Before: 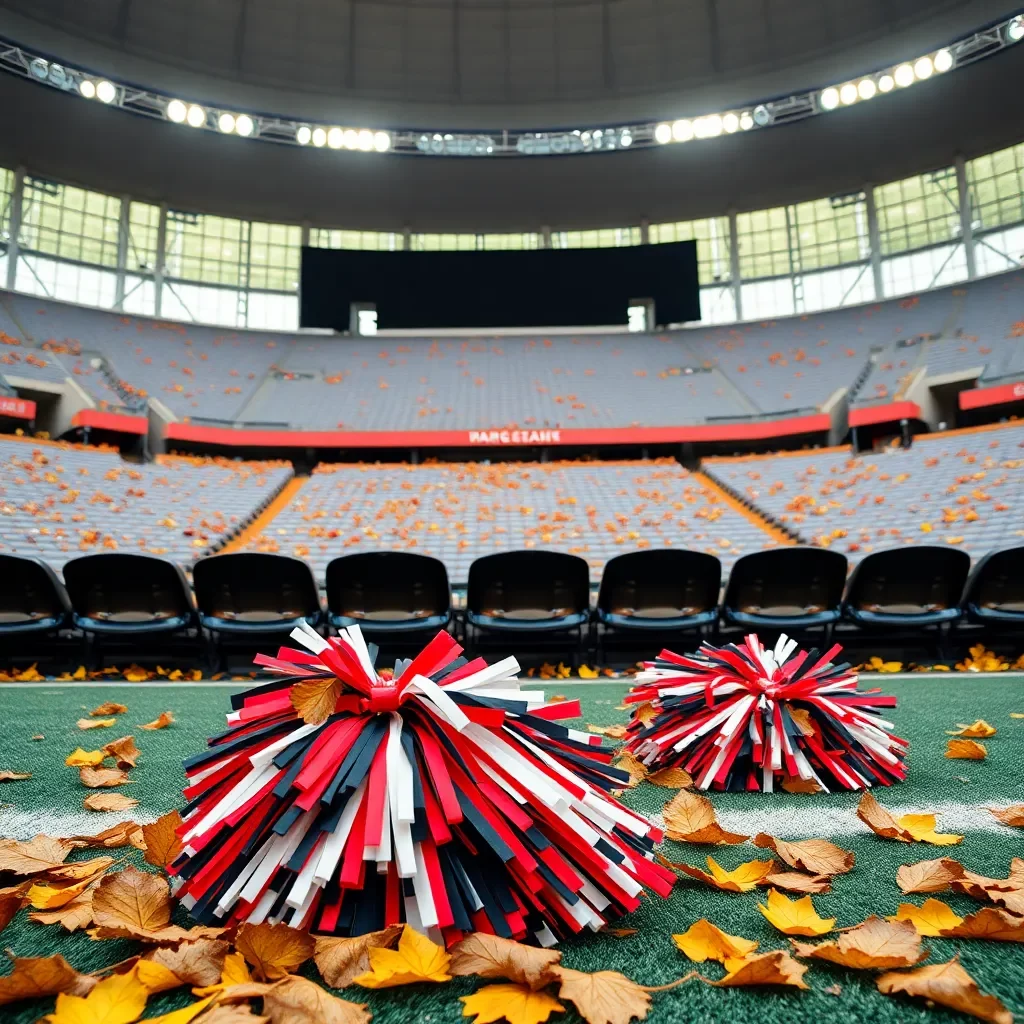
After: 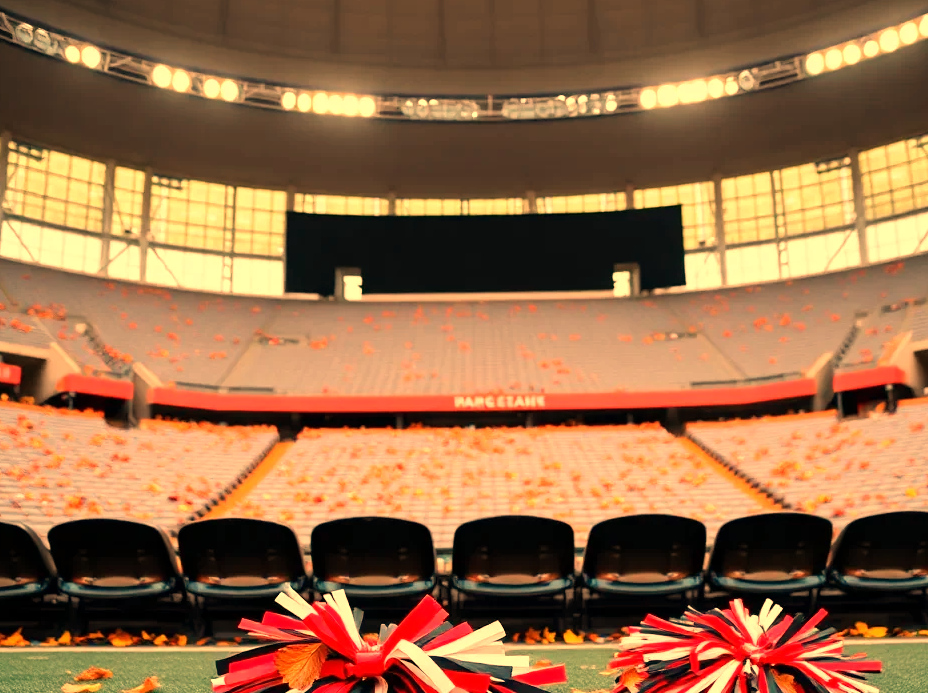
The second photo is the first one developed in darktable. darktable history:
crop: left 1.509%, top 3.452%, right 7.696%, bottom 28.452%
white balance: red 1.467, blue 0.684
